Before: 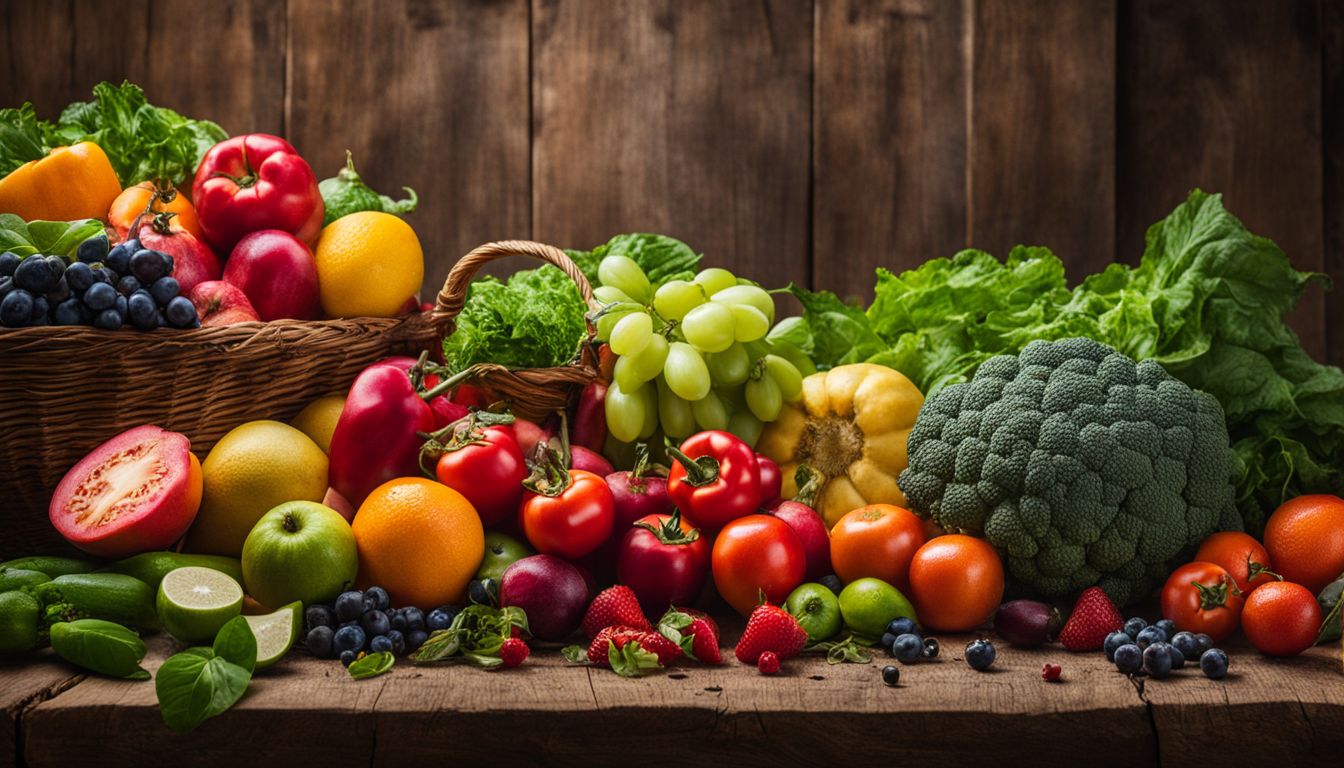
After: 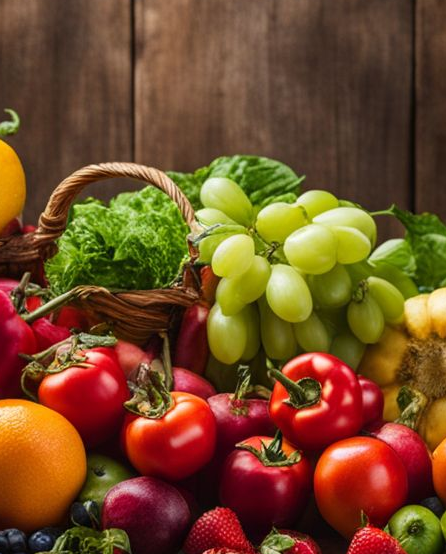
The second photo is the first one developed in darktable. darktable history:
crop and rotate: left 29.682%, top 10.282%, right 37.13%, bottom 17.533%
